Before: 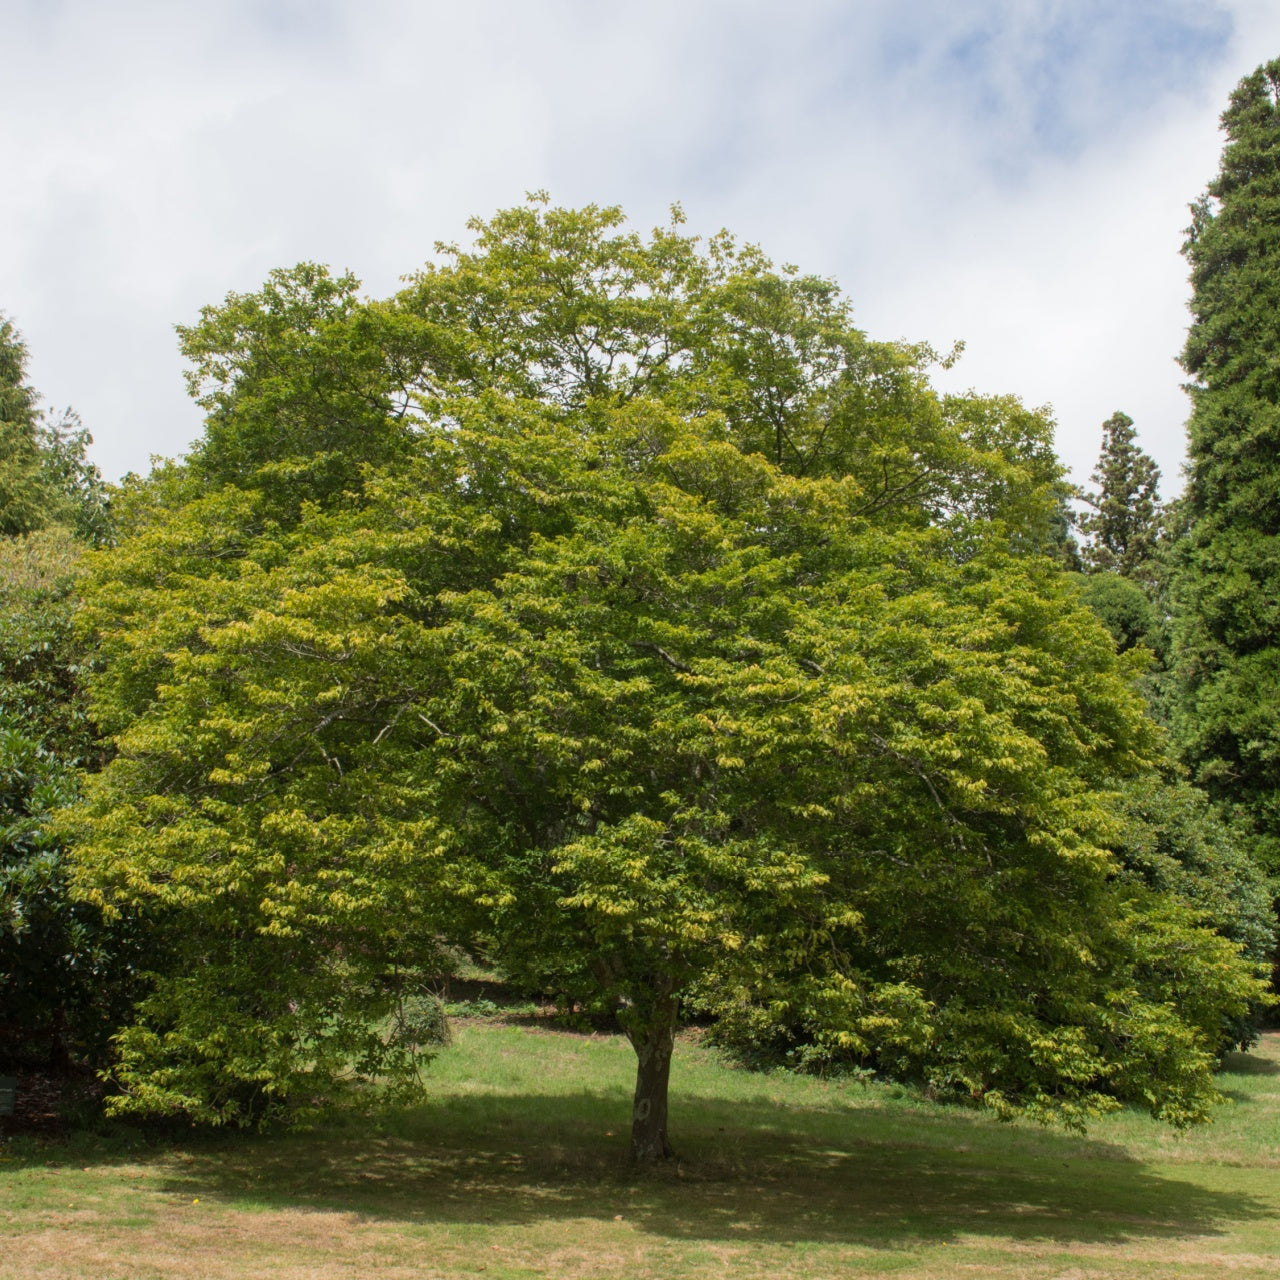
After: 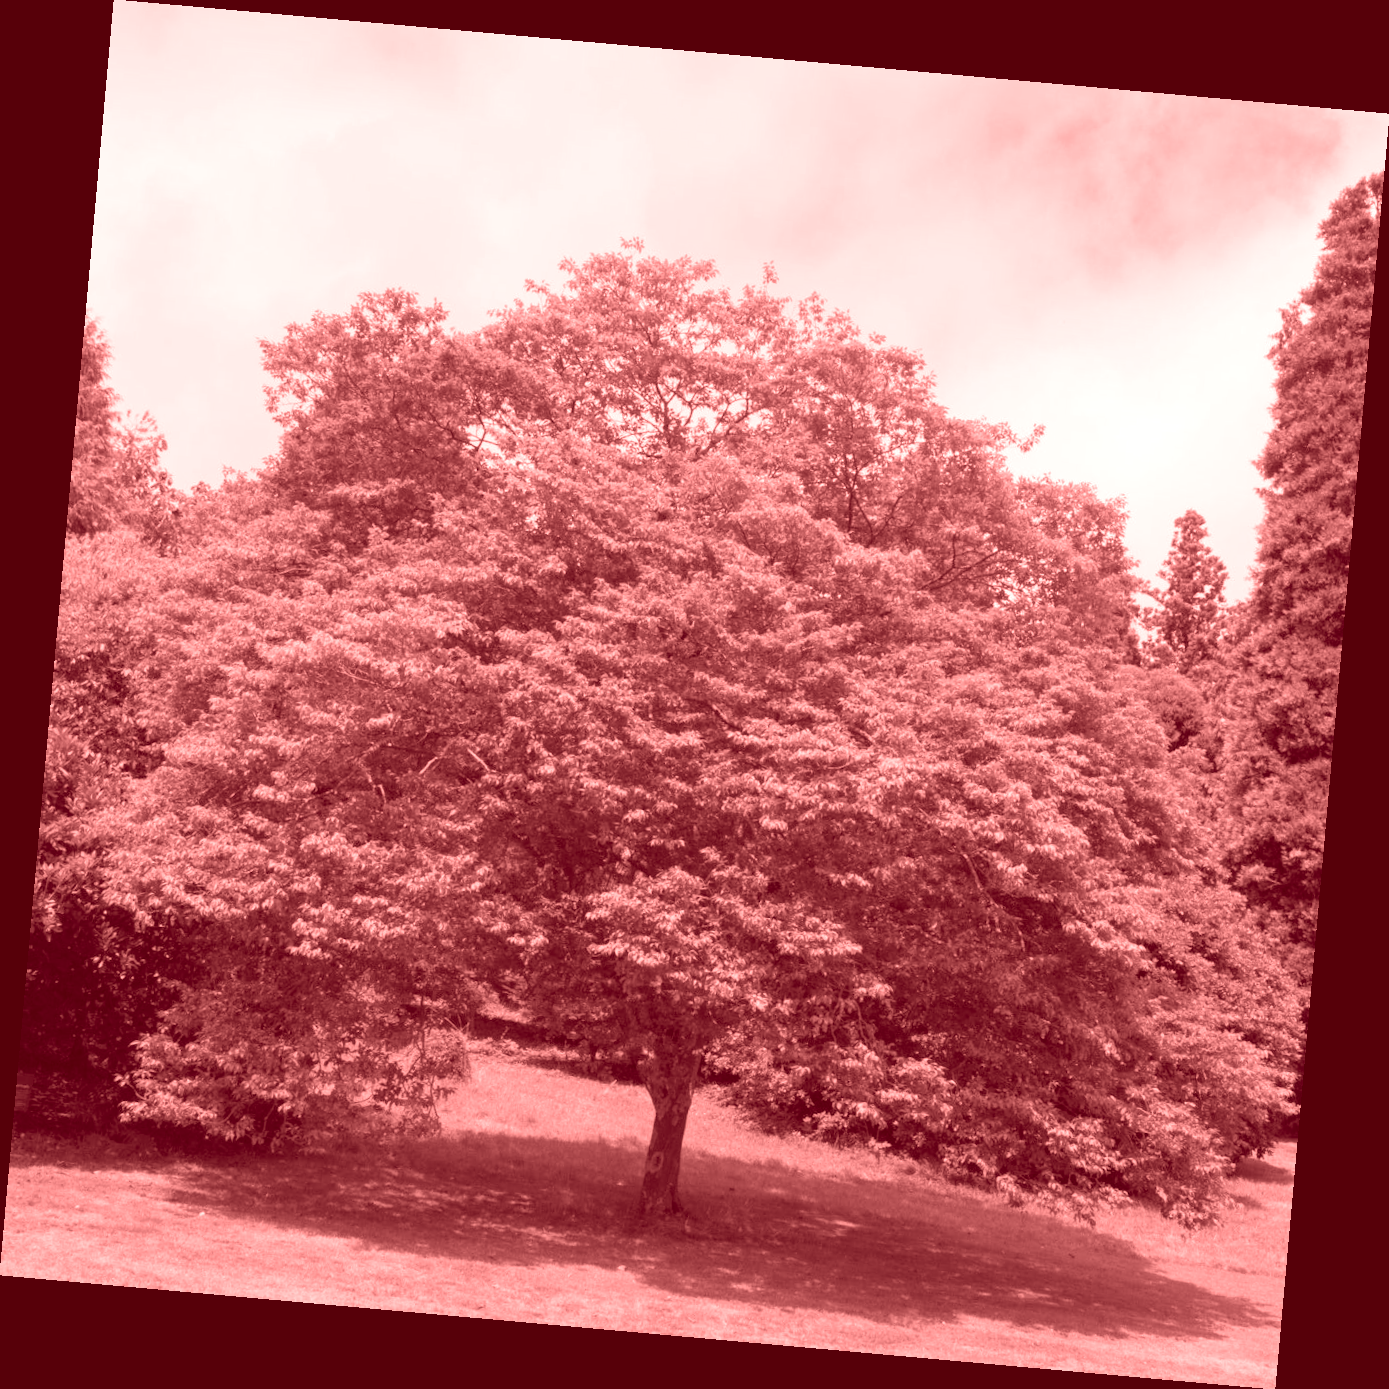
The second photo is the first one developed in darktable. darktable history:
rotate and perspective: rotation 5.12°, automatic cropping off
colorize: saturation 60%, source mix 100%
